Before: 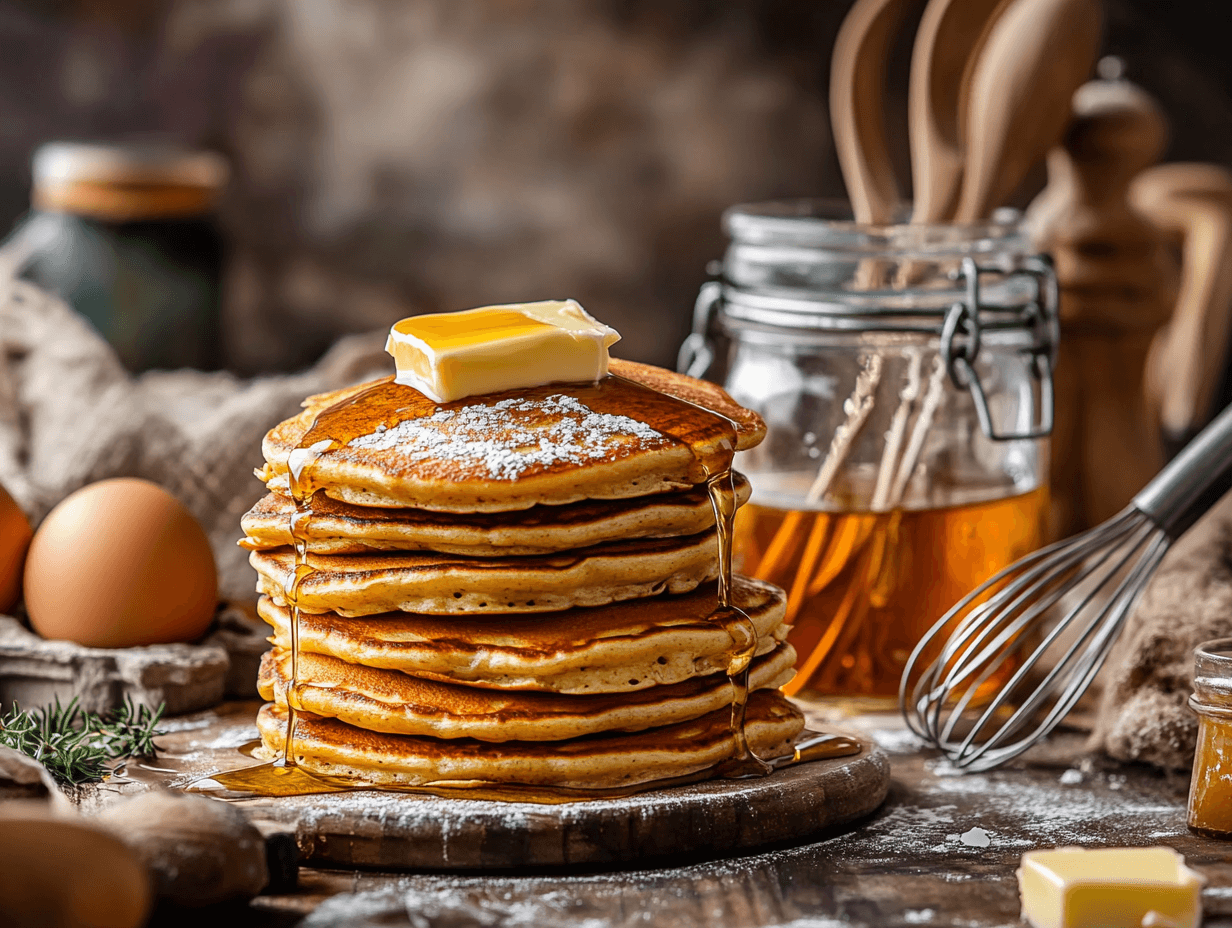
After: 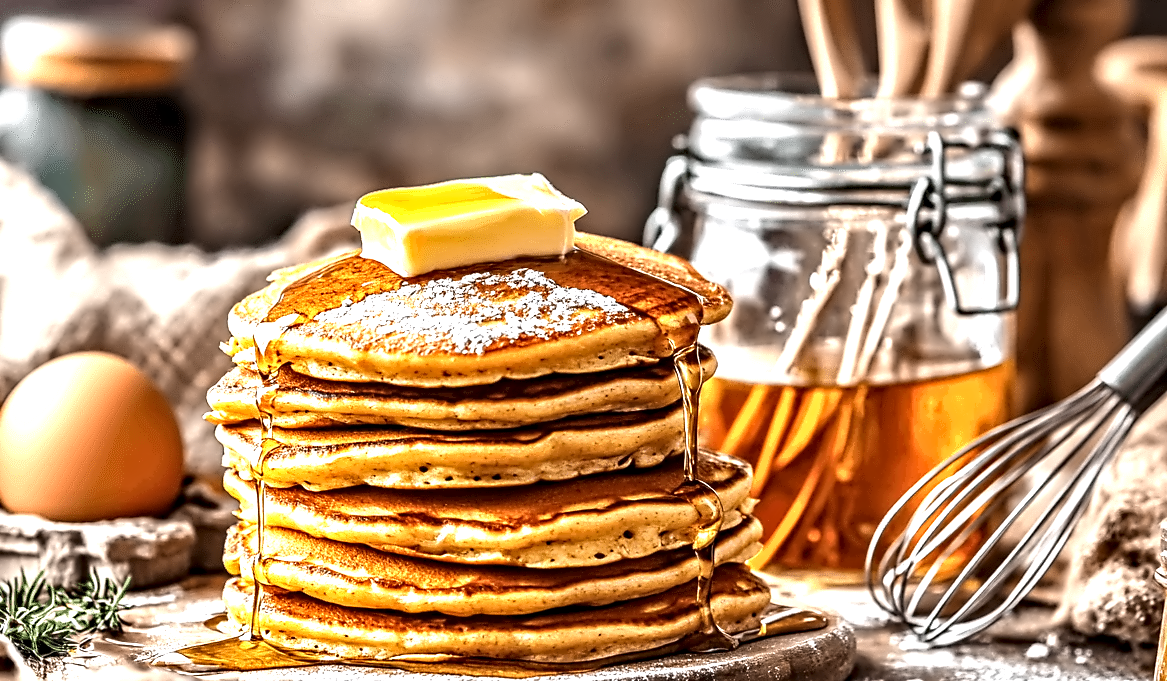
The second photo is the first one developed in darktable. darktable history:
crop and rotate: left 2.804%, top 13.678%, right 2.396%, bottom 12.867%
exposure: black level correction 0, exposure 1.199 EV, compensate highlight preservation false
contrast equalizer: y [[0.5, 0.542, 0.583, 0.625, 0.667, 0.708], [0.5 ×6], [0.5 ×6], [0, 0.033, 0.067, 0.1, 0.133, 0.167], [0, 0.05, 0.1, 0.15, 0.2, 0.25]]
